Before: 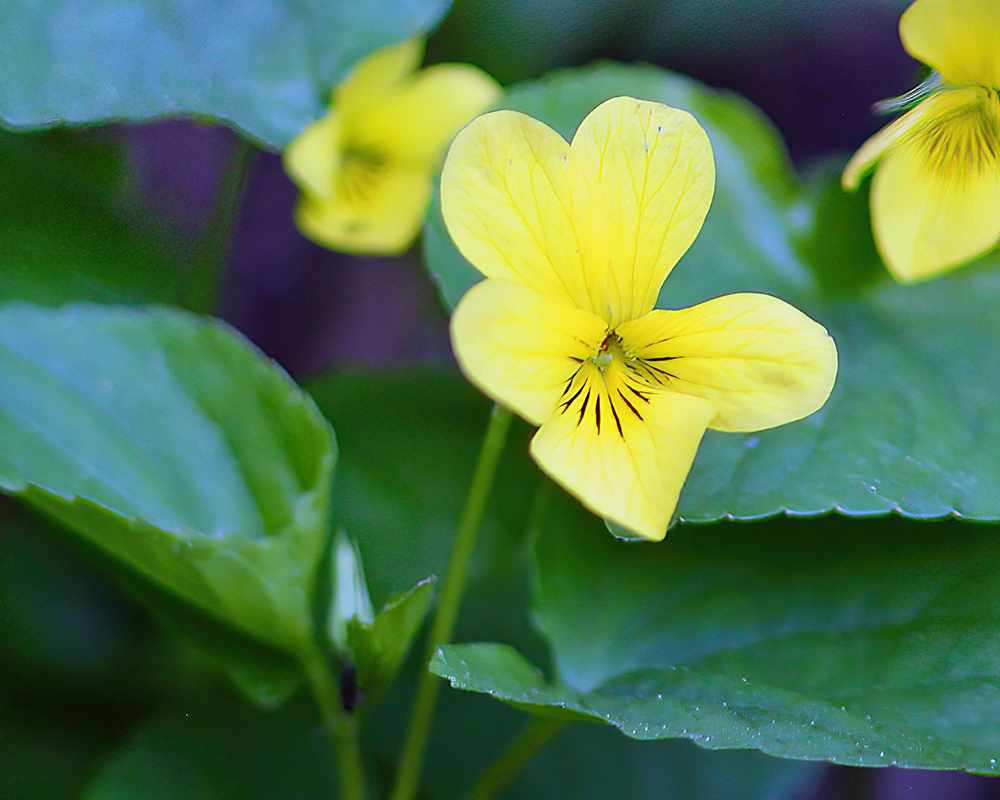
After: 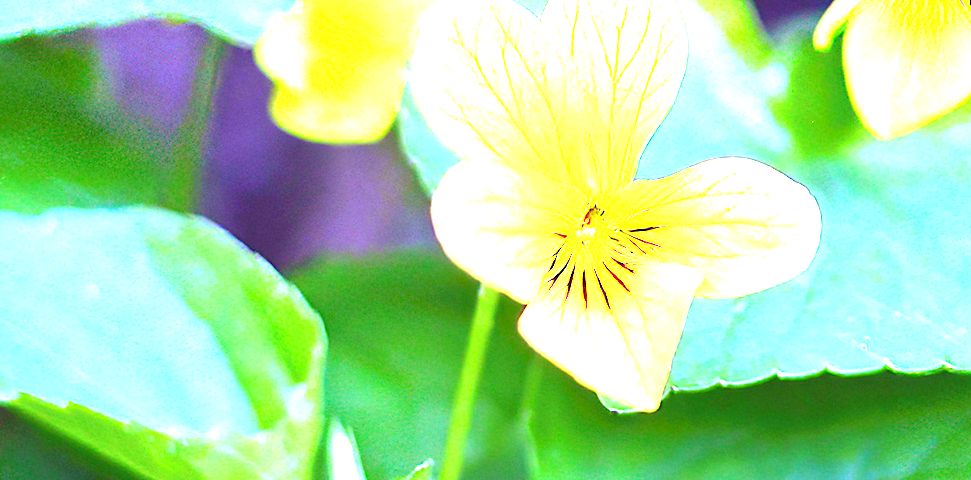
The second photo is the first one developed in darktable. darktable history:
exposure: black level correction 0.001, exposure 2.607 EV, compensate exposure bias true, compensate highlight preservation false
rotate and perspective: rotation -3.52°, crop left 0.036, crop right 0.964, crop top 0.081, crop bottom 0.919
crop: top 11.166%, bottom 22.168%
